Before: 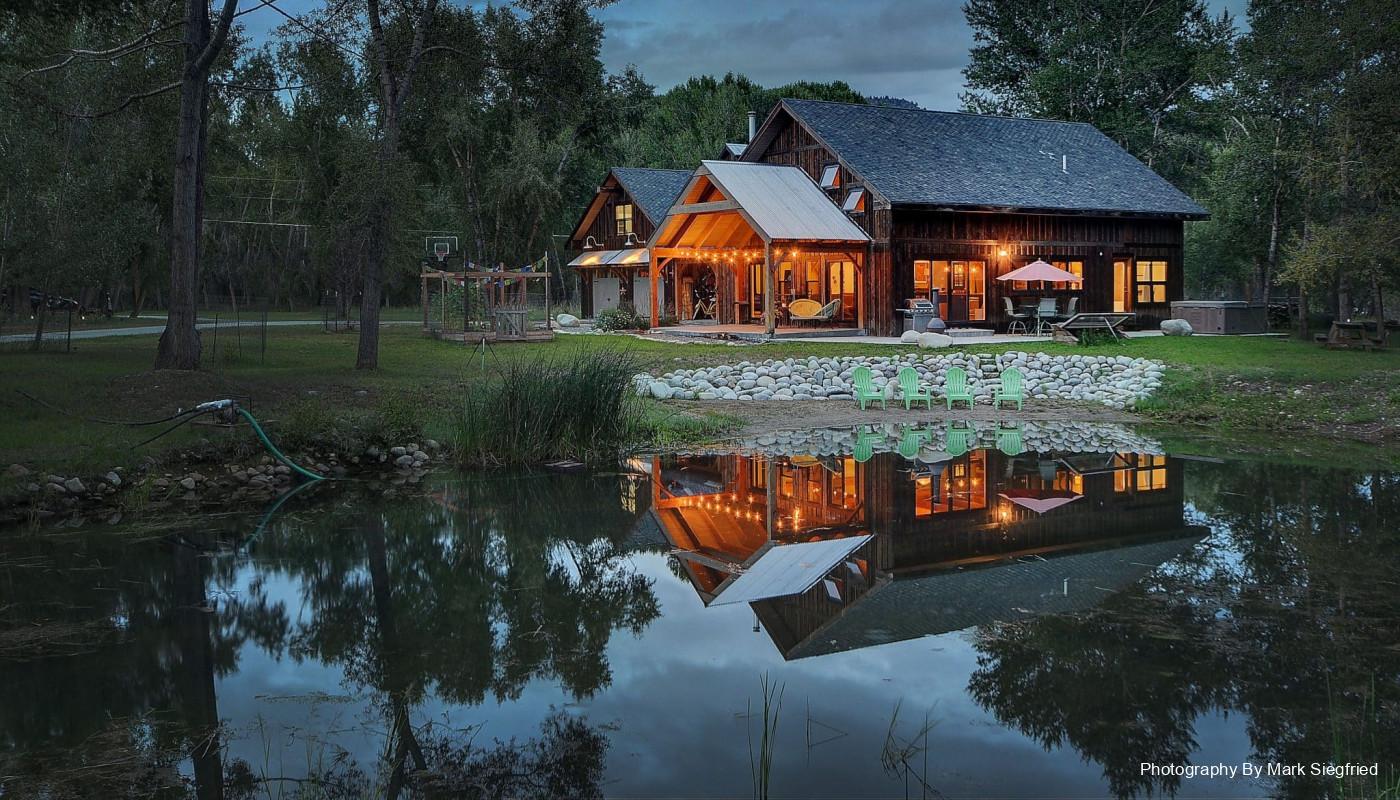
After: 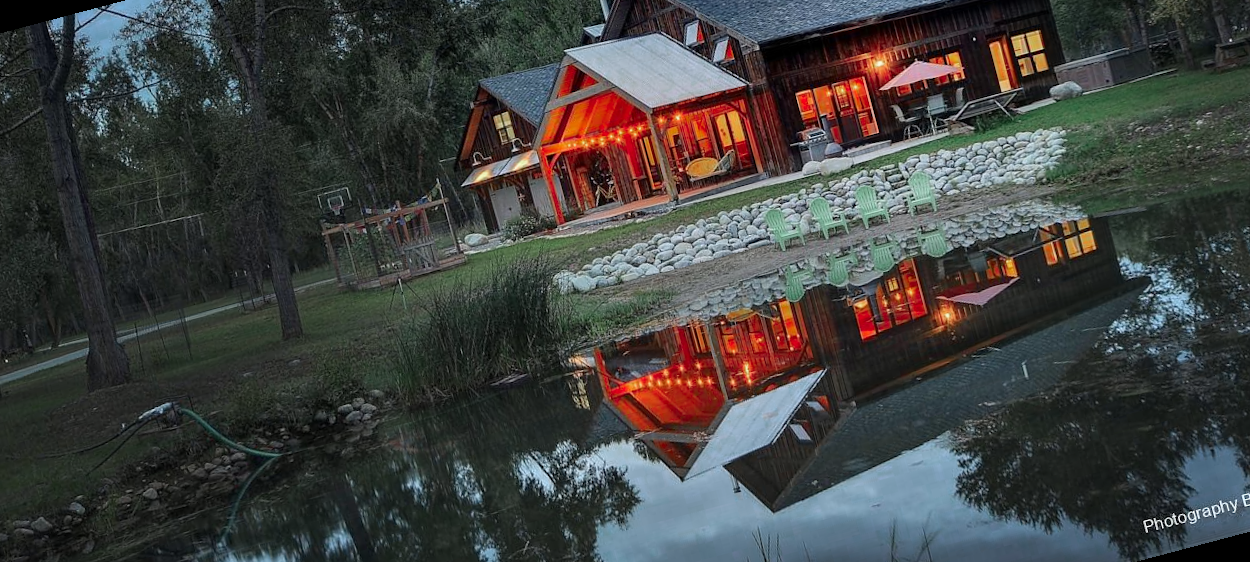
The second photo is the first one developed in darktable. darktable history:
color zones: curves: ch0 [(0, 0.466) (0.128, 0.466) (0.25, 0.5) (0.375, 0.456) (0.5, 0.5) (0.625, 0.5) (0.737, 0.652) (0.875, 0.5)]; ch1 [(0, 0.603) (0.125, 0.618) (0.261, 0.348) (0.372, 0.353) (0.497, 0.363) (0.611, 0.45) (0.731, 0.427) (0.875, 0.518) (0.998, 0.652)]; ch2 [(0, 0.559) (0.125, 0.451) (0.253, 0.564) (0.37, 0.578) (0.5, 0.466) (0.625, 0.471) (0.731, 0.471) (0.88, 0.485)]
rotate and perspective: rotation -14.8°, crop left 0.1, crop right 0.903, crop top 0.25, crop bottom 0.748
